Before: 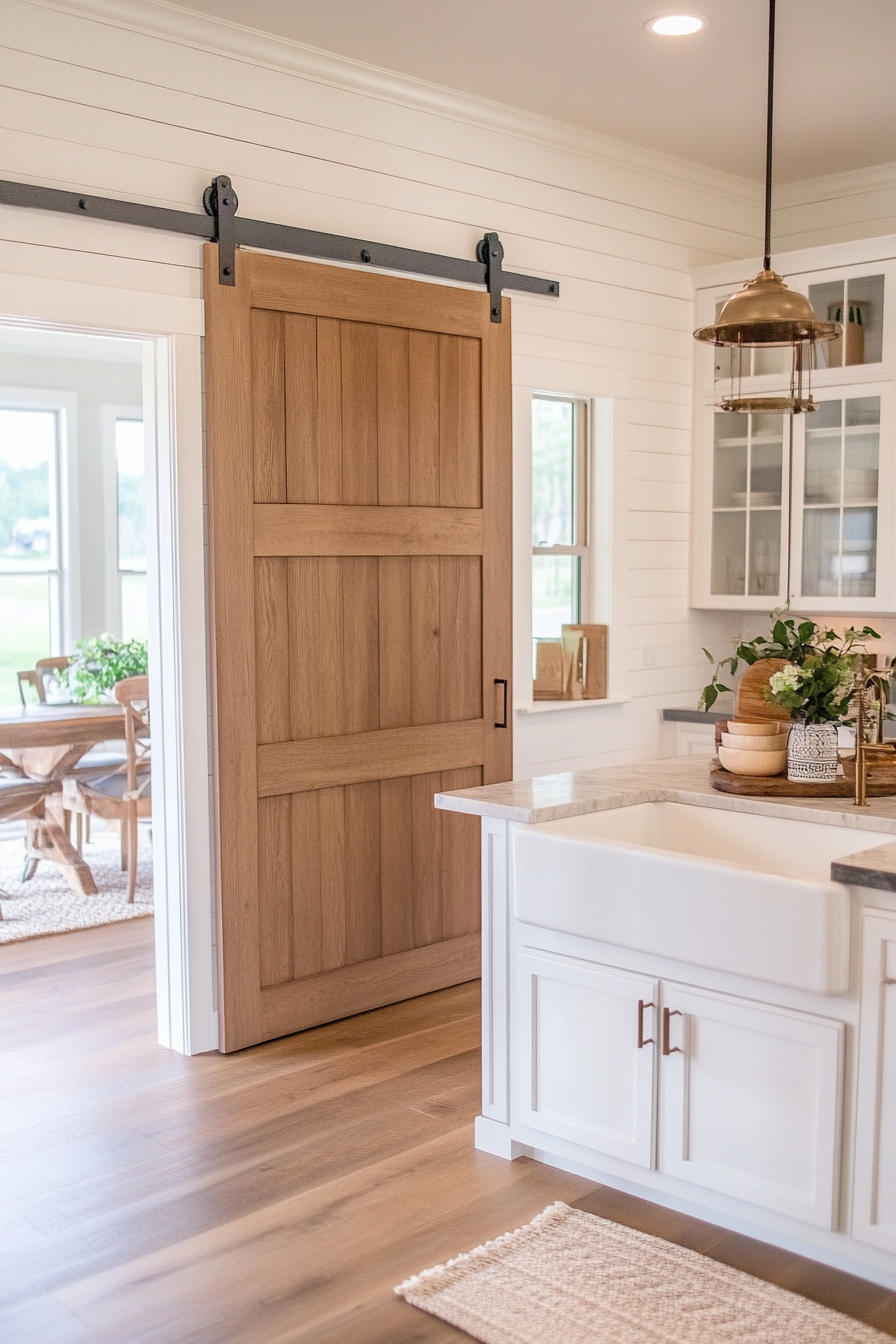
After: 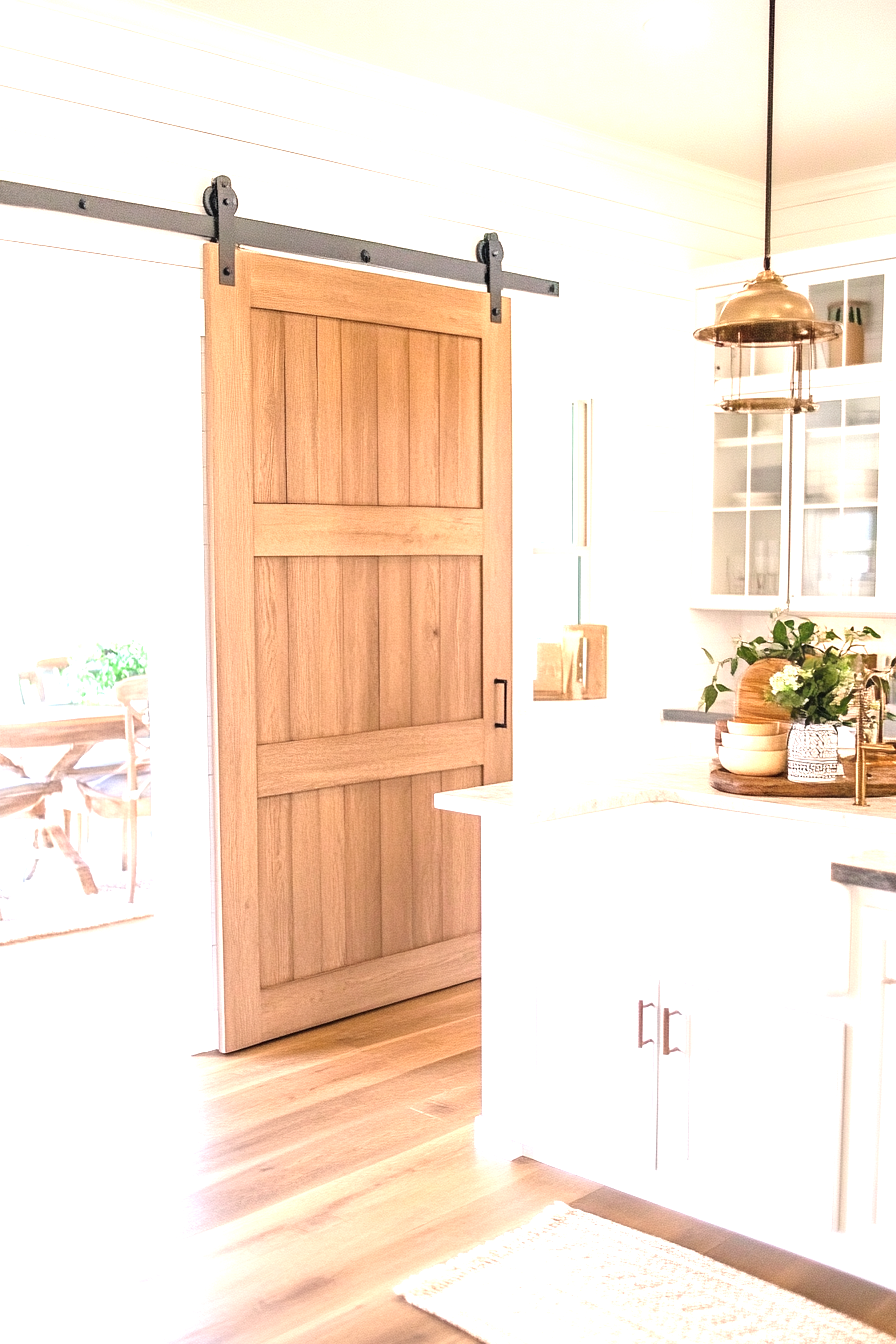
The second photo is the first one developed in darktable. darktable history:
exposure: black level correction 0, exposure 1.381 EV, compensate highlight preservation false
